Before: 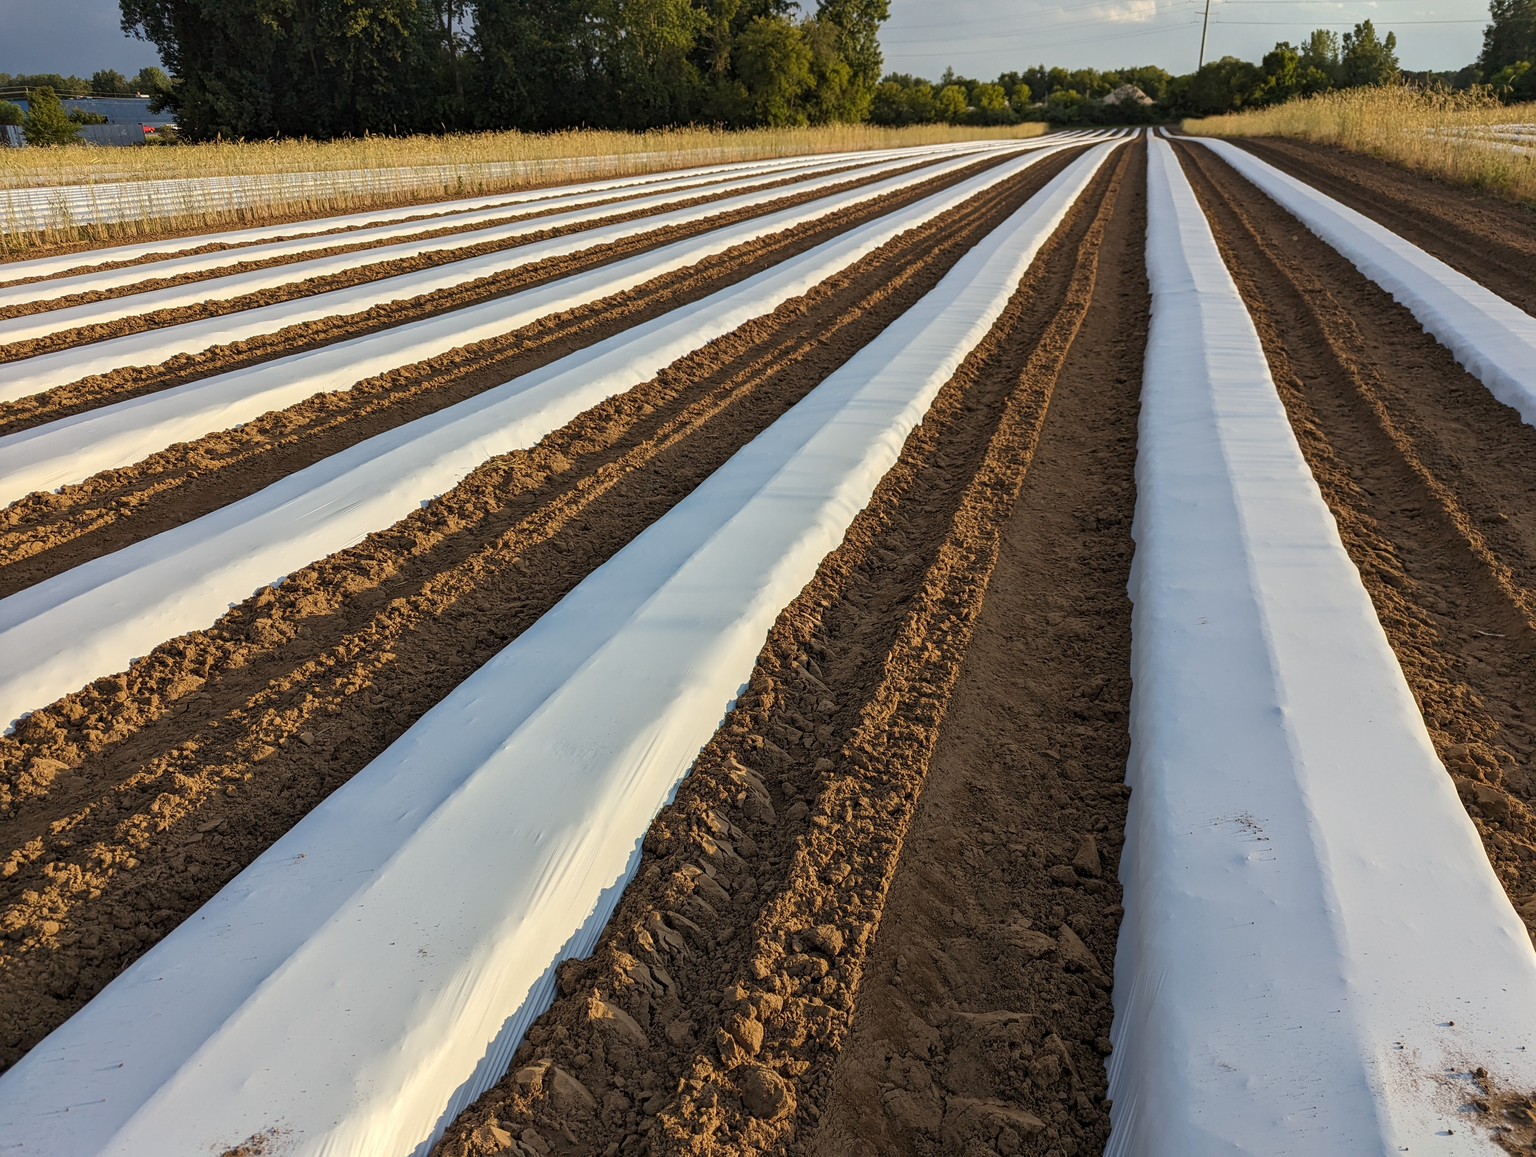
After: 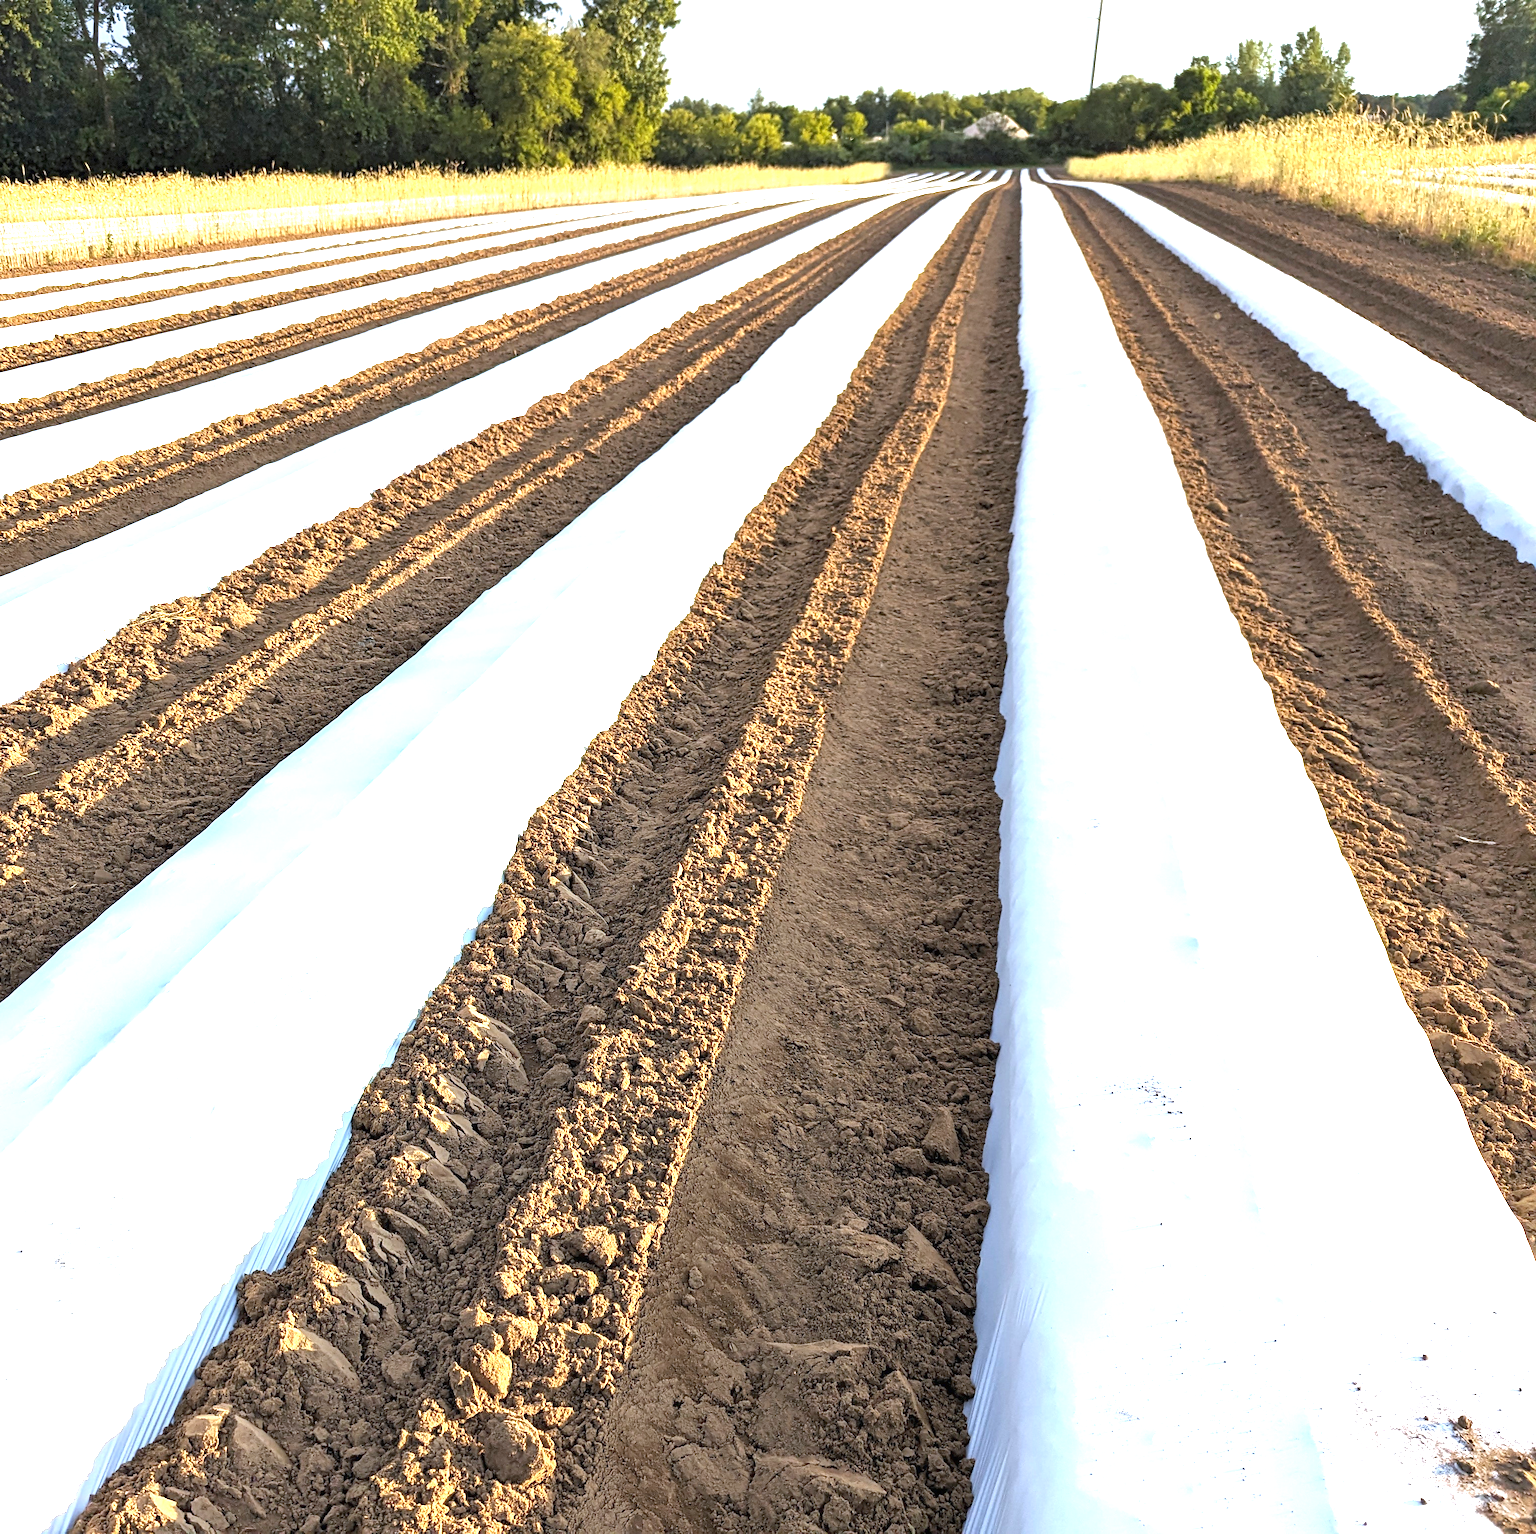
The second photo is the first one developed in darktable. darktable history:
white balance: red 0.954, blue 1.079
exposure: black level correction 0, exposure 1.975 EV, compensate exposure bias true, compensate highlight preservation false
crop and rotate: left 24.6%
